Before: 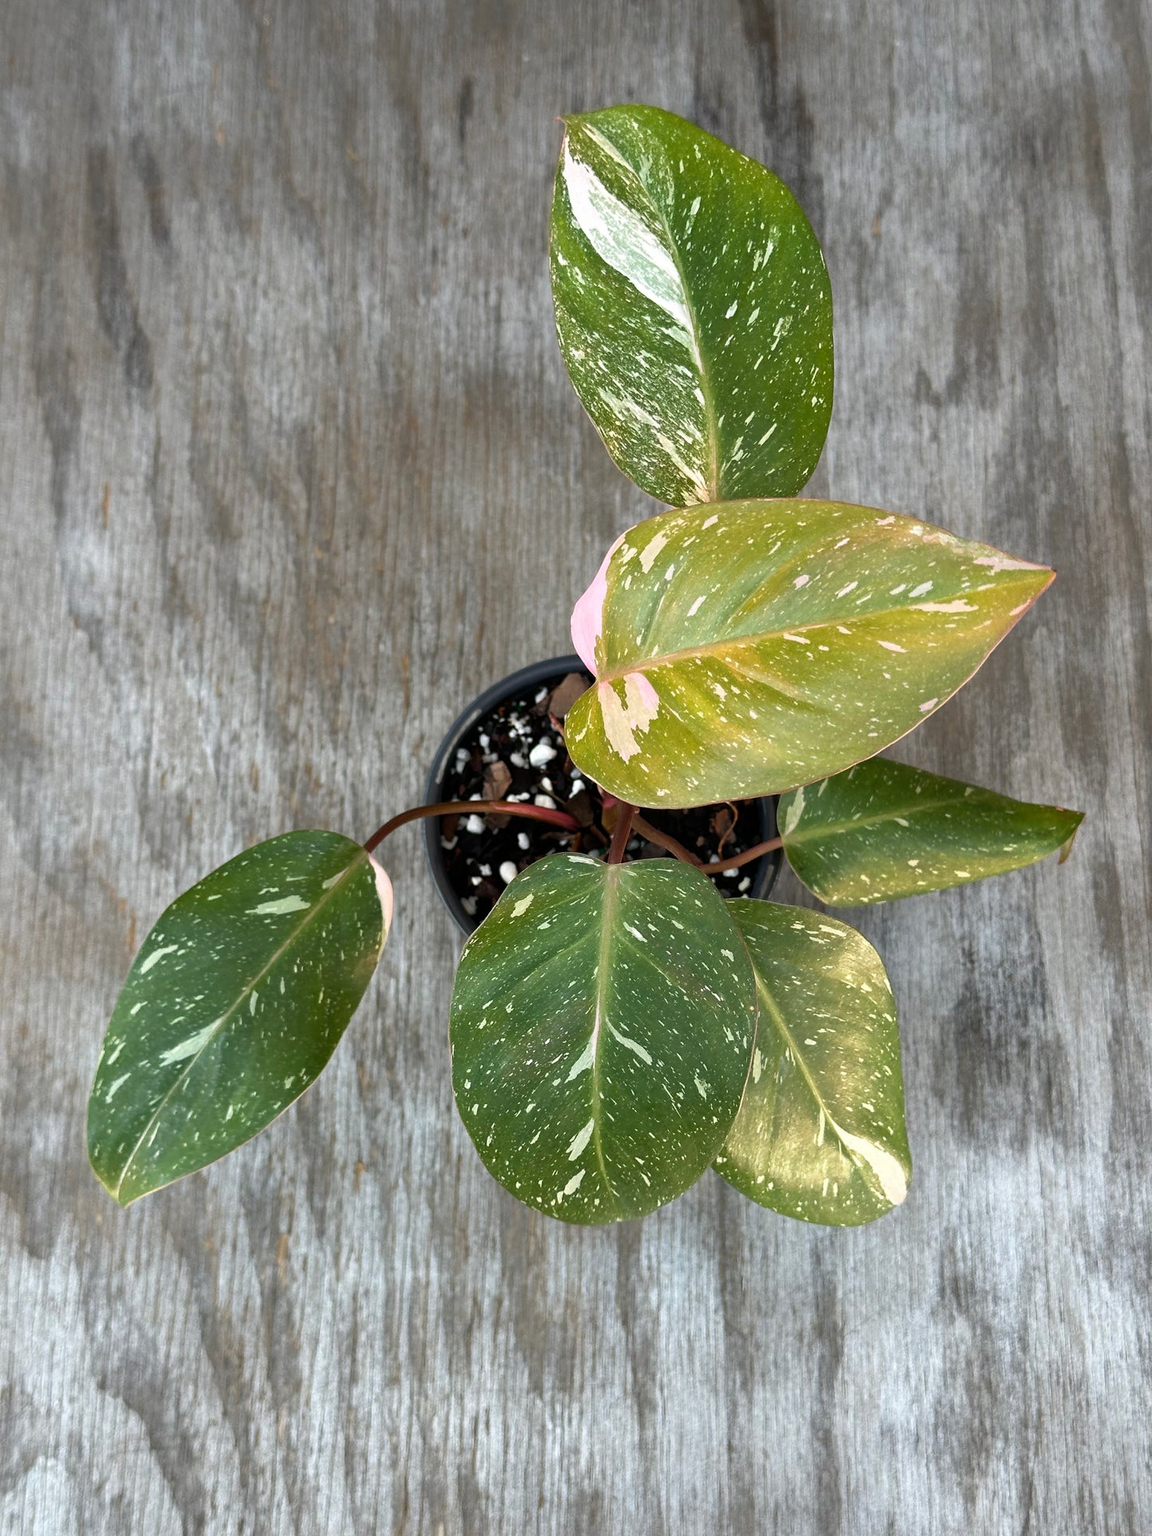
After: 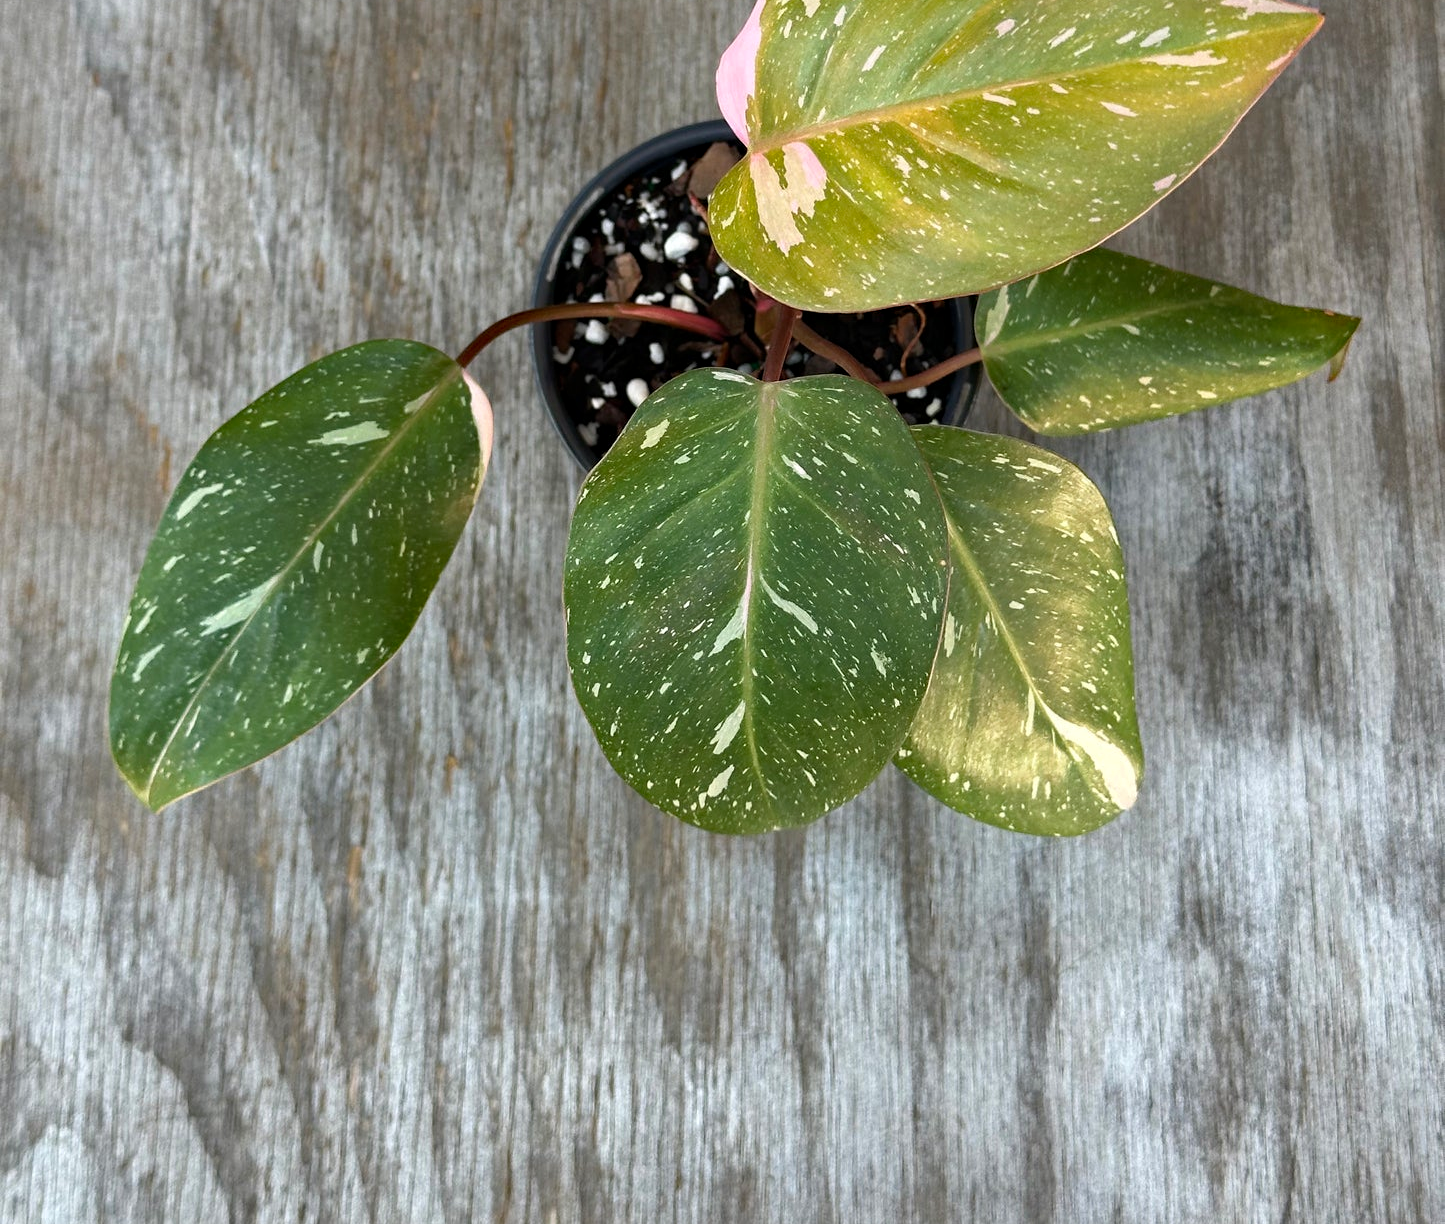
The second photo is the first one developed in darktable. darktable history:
crop and rotate: top 36.435%
base curve: exposure shift 0, preserve colors none
haze removal: compatibility mode true, adaptive false
